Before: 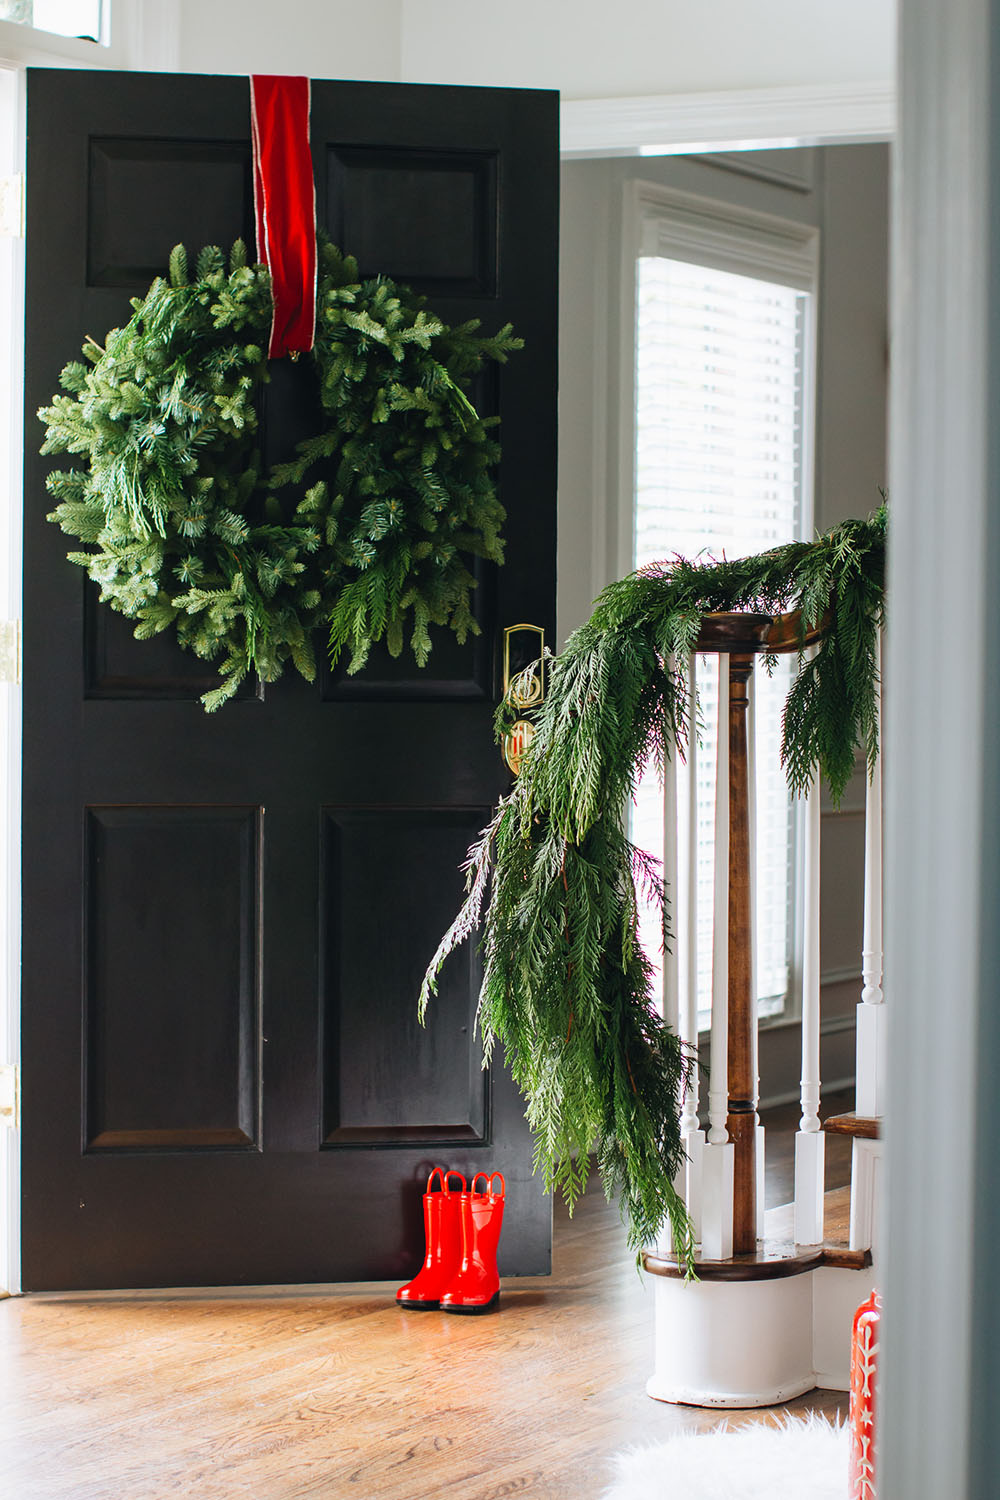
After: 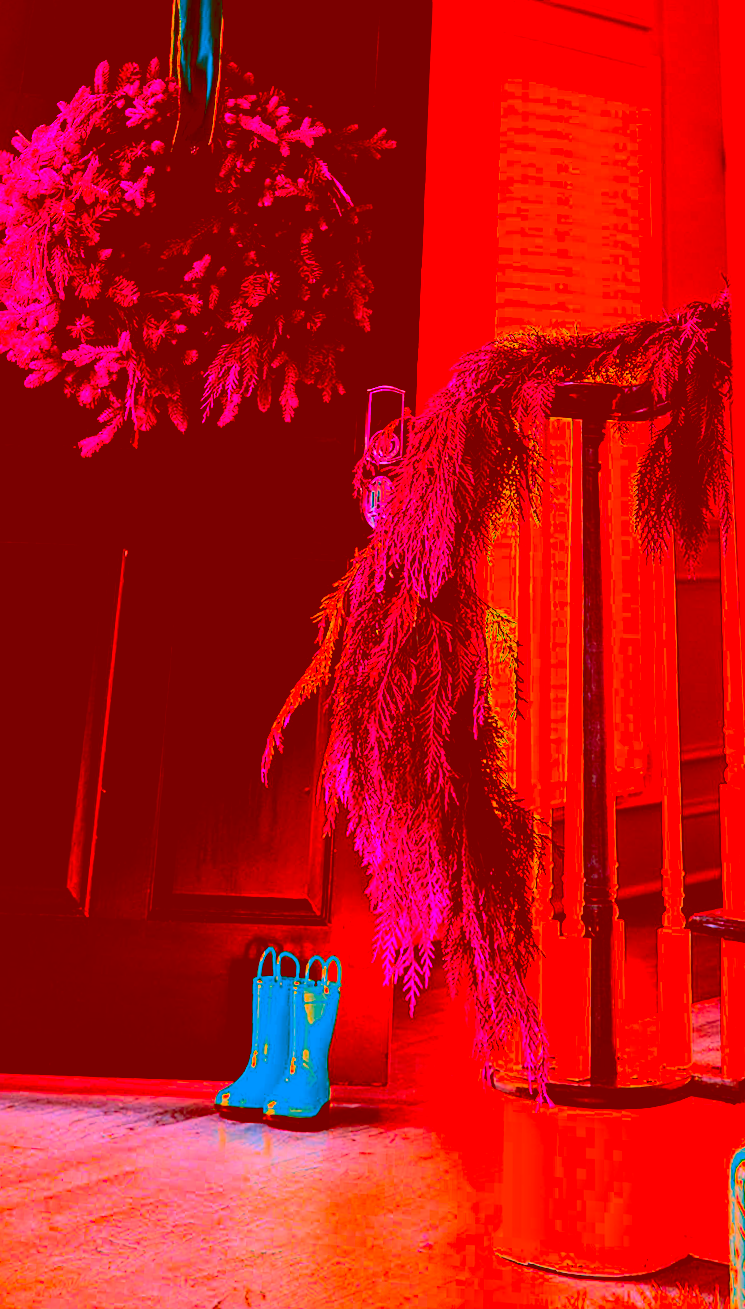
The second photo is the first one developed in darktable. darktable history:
rotate and perspective: rotation 0.72°, lens shift (vertical) -0.352, lens shift (horizontal) -0.051, crop left 0.152, crop right 0.859, crop top 0.019, crop bottom 0.964
contrast brightness saturation: contrast 0.23, brightness 0.1, saturation 0.29
crop and rotate: angle -1.96°, left 3.097%, top 4.154%, right 1.586%, bottom 0.529%
sharpen: on, module defaults
levels: levels [0.116, 0.574, 1]
color correction: highlights a* -39.68, highlights b* -40, shadows a* -40, shadows b* -40, saturation -3
tone equalizer: on, module defaults
filmic rgb: black relative exposure -7.65 EV, white relative exposure 4.56 EV, hardness 3.61
